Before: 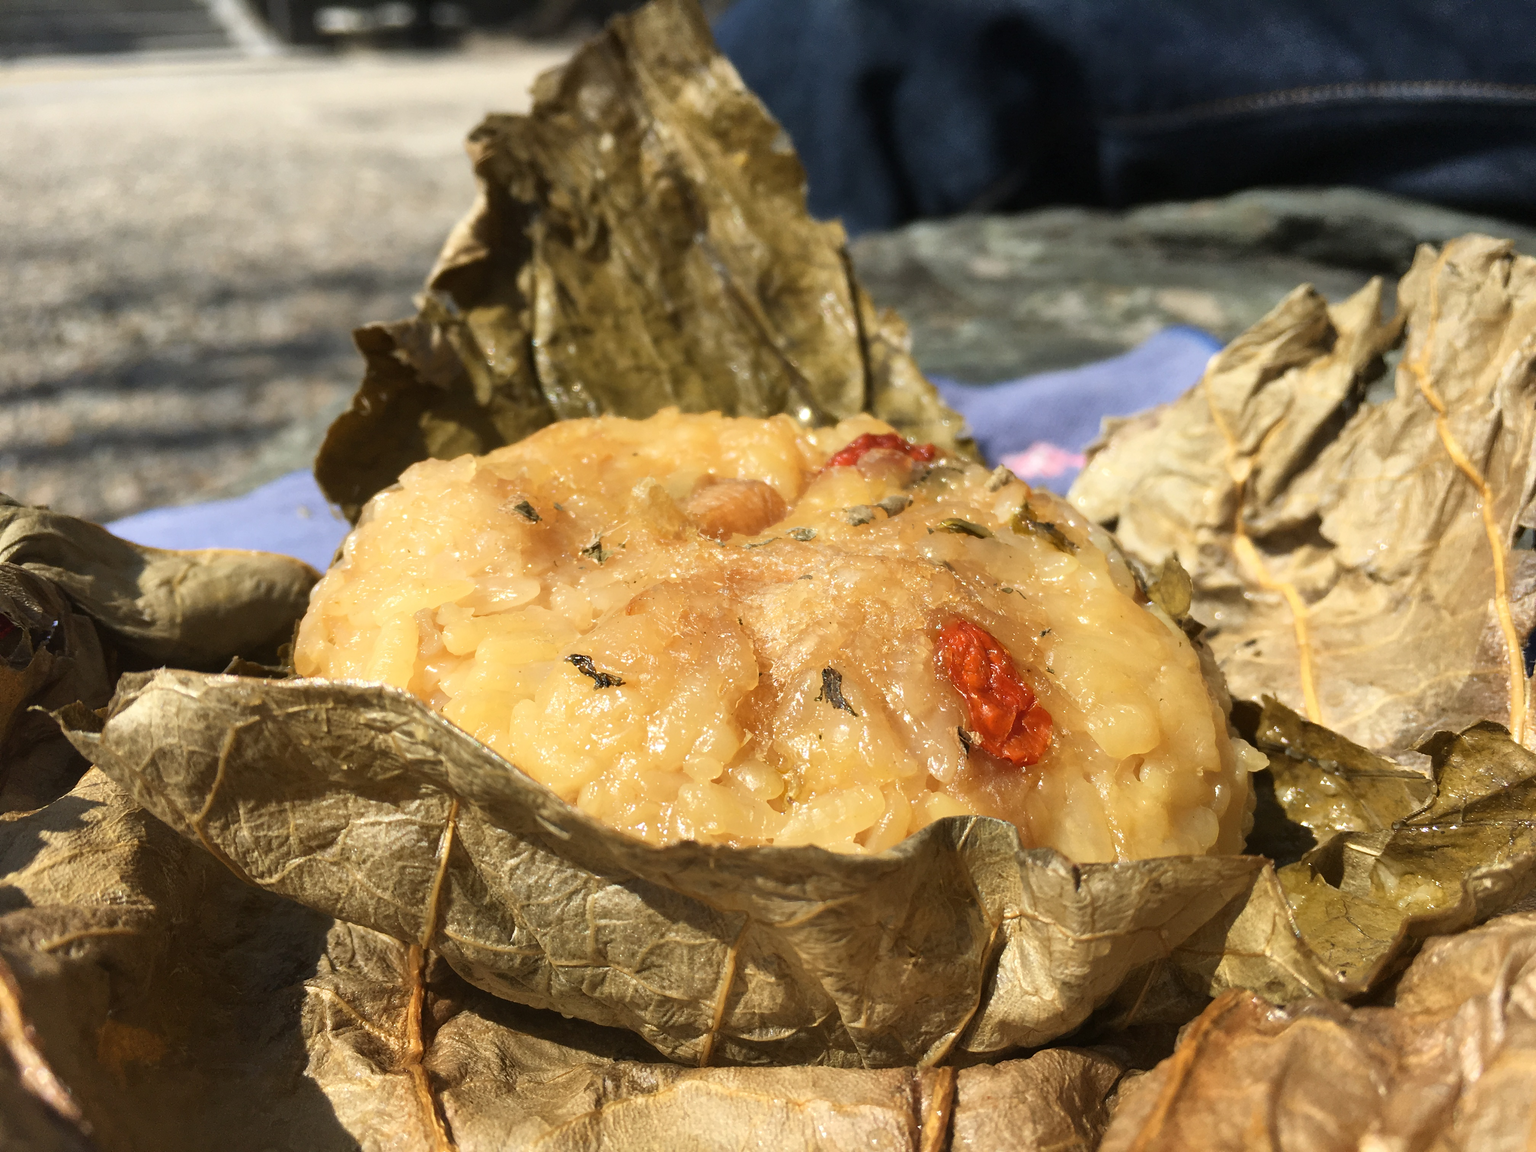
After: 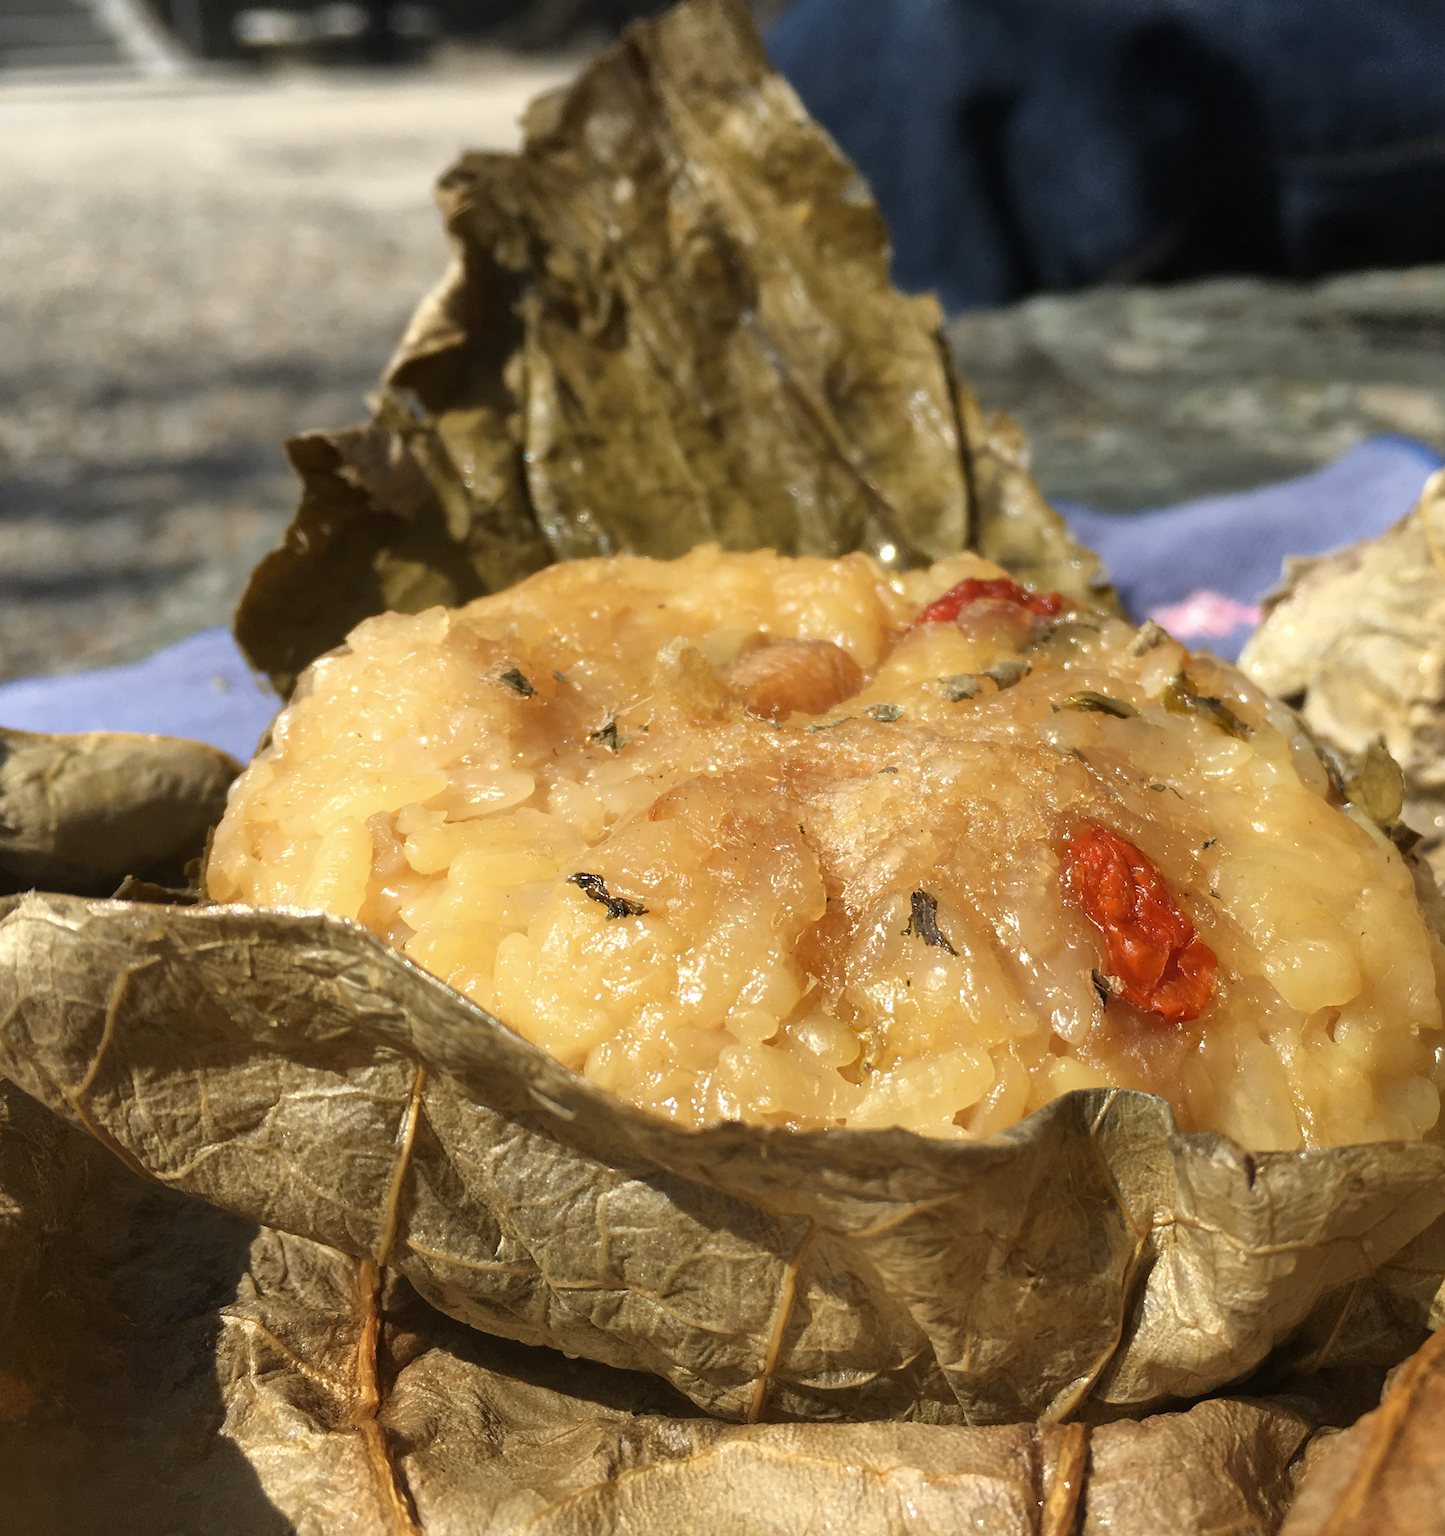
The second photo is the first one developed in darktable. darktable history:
crop and rotate: left 9.079%, right 20.369%
tone equalizer: -8 EV -0.001 EV, -7 EV 0.001 EV, -6 EV -0.003 EV, -5 EV -0.011 EV, -4 EV -0.059 EV, -3 EV -0.221 EV, -2 EV -0.262 EV, -1 EV 0.104 EV, +0 EV 0.294 EV, edges refinement/feathering 500, mask exposure compensation -1.57 EV, preserve details guided filter
